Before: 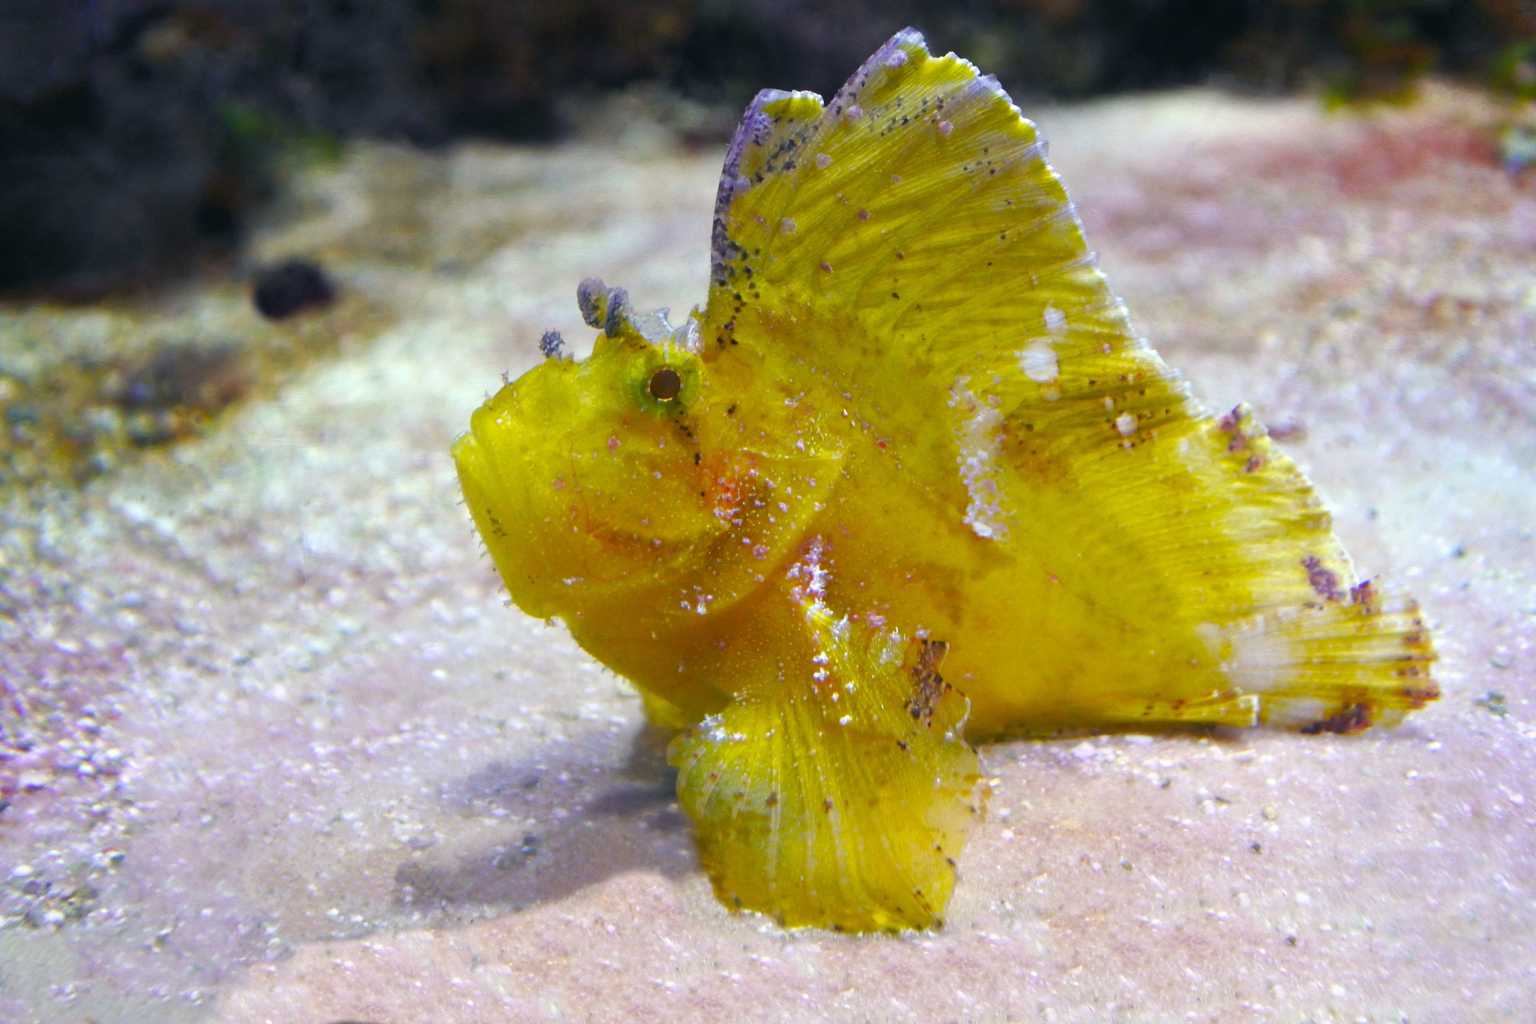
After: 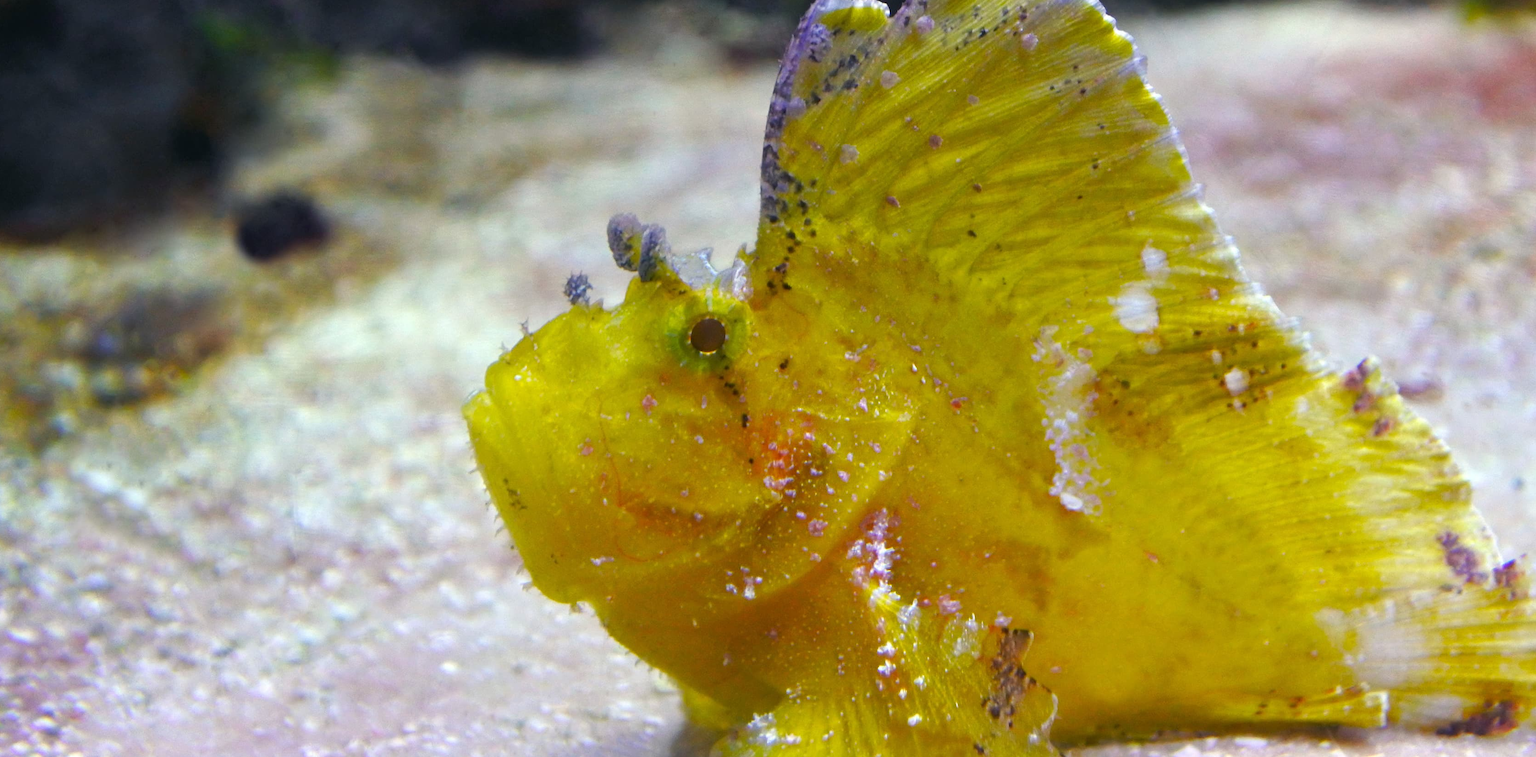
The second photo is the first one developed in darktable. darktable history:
crop: left 3.111%, top 9.005%, right 9.611%, bottom 26.424%
